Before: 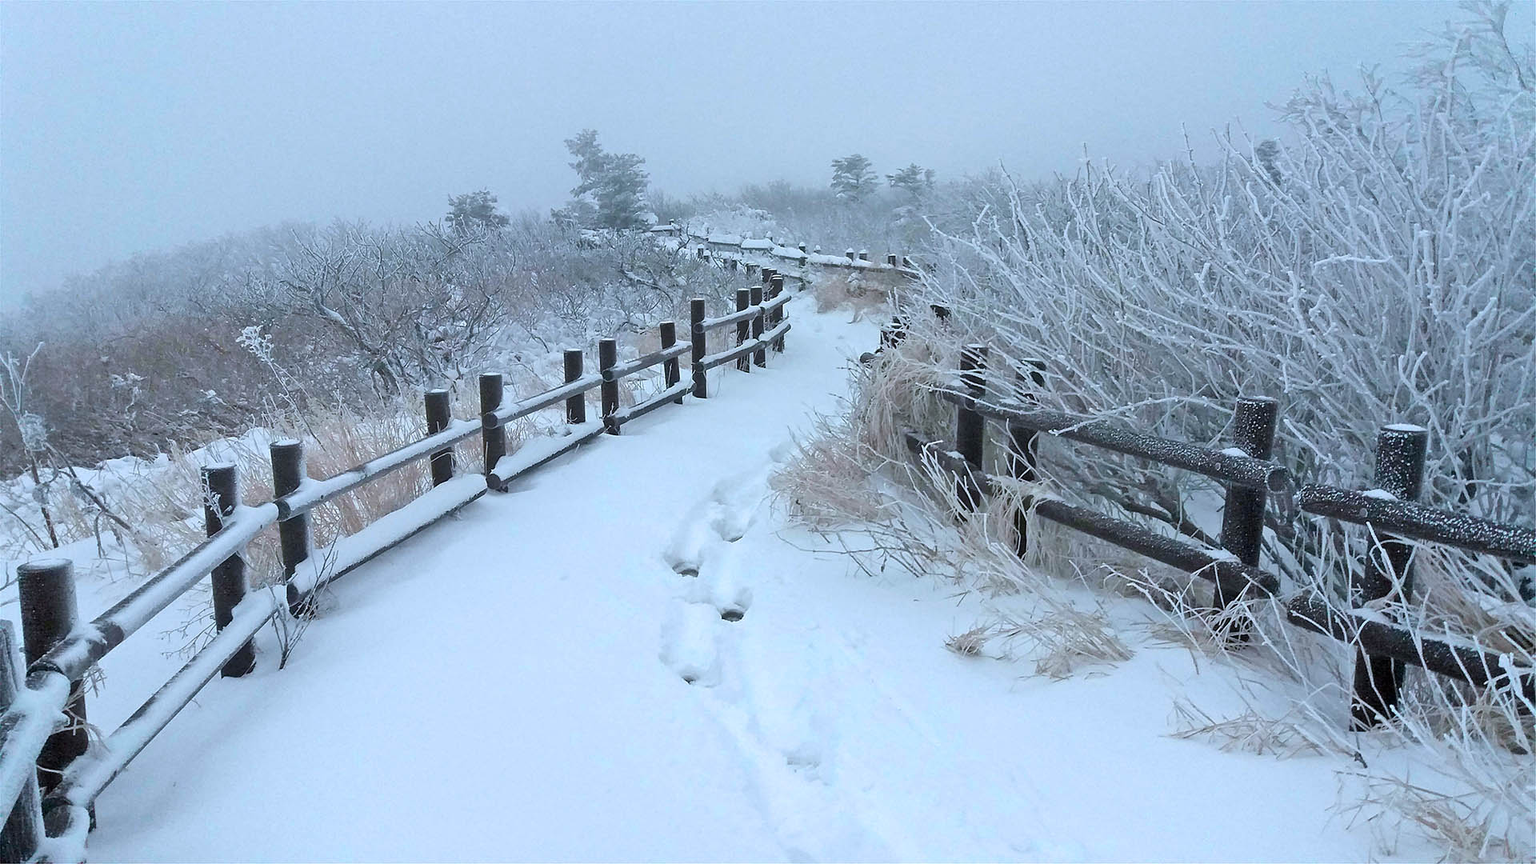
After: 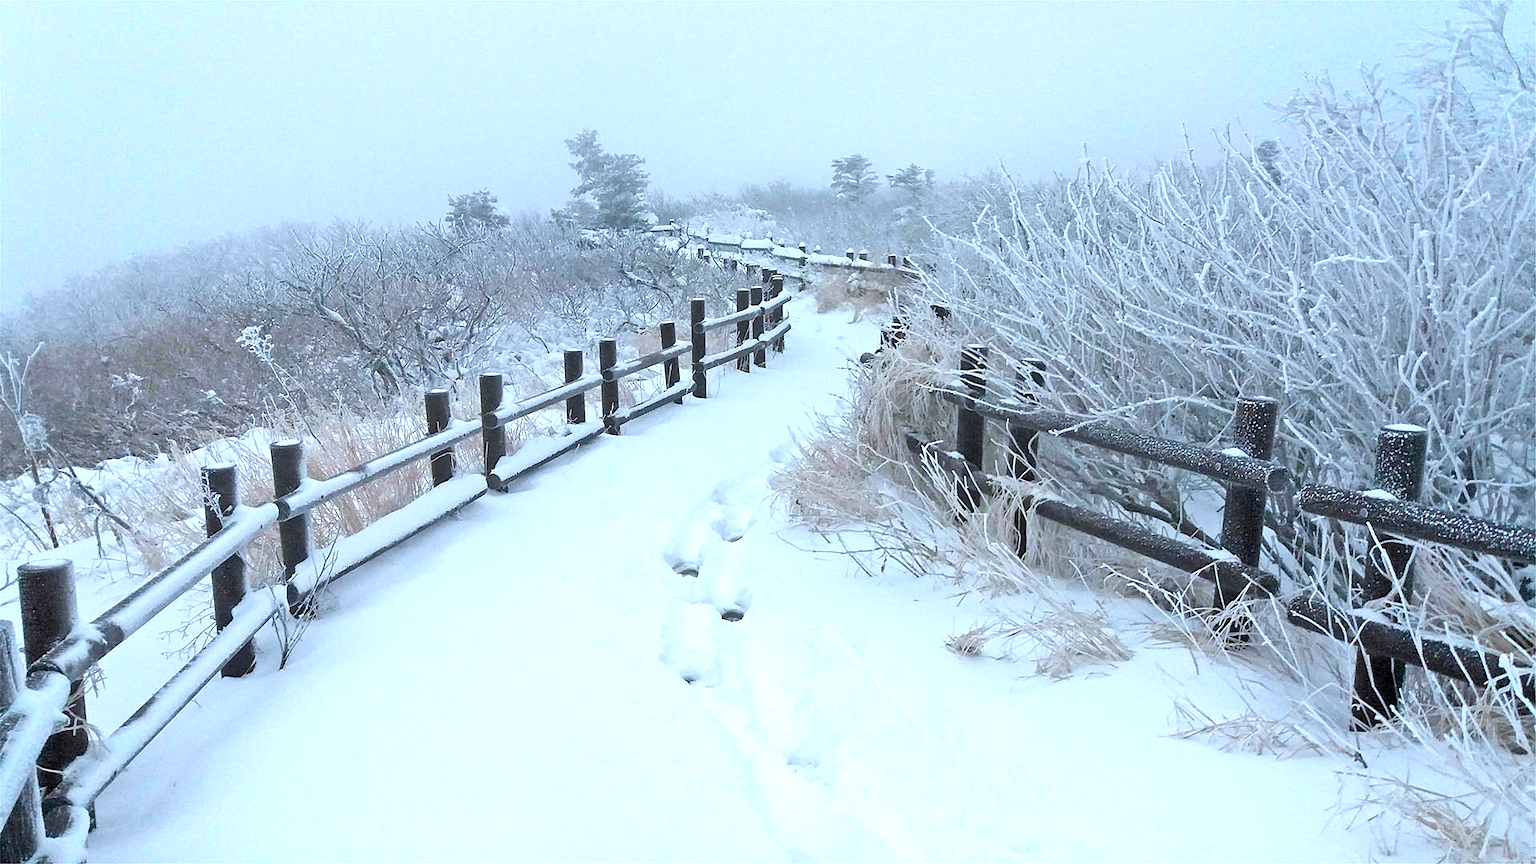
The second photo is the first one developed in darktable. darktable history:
exposure: exposure 0.557 EV, compensate highlight preservation false
